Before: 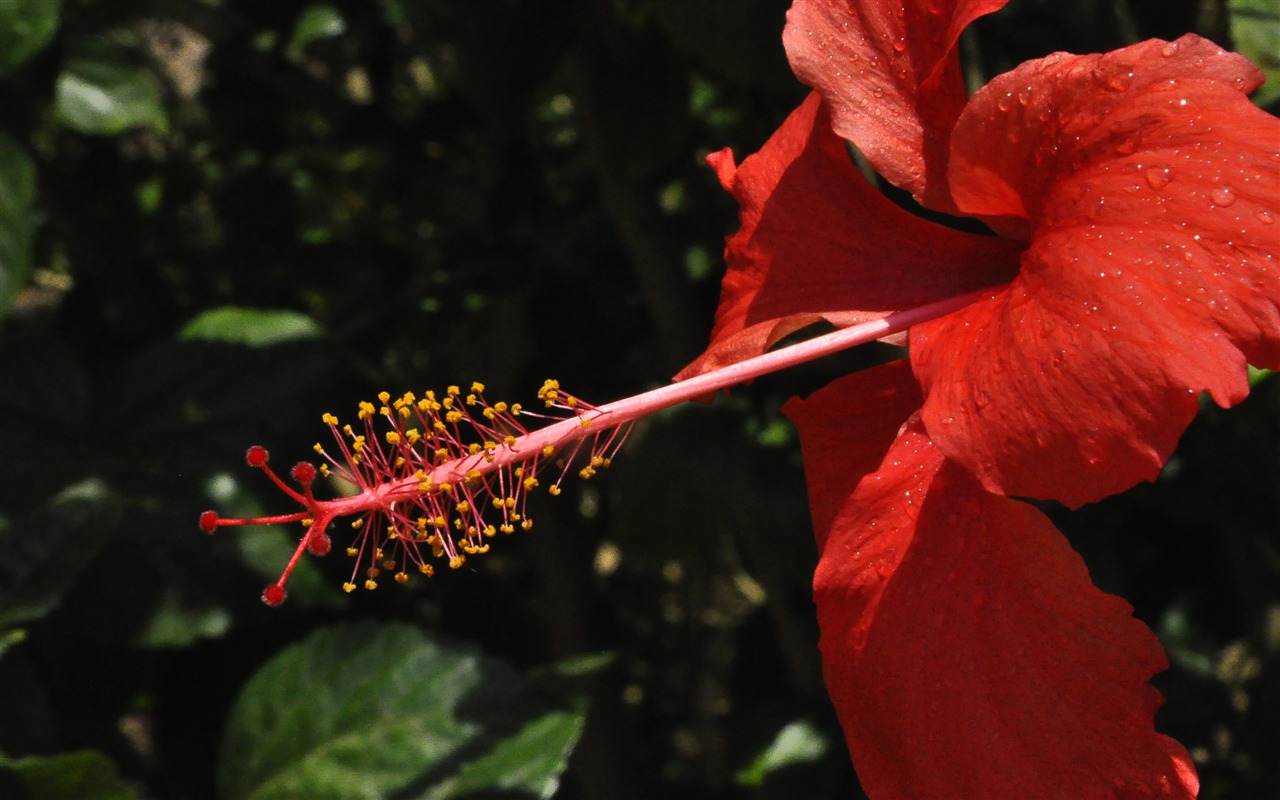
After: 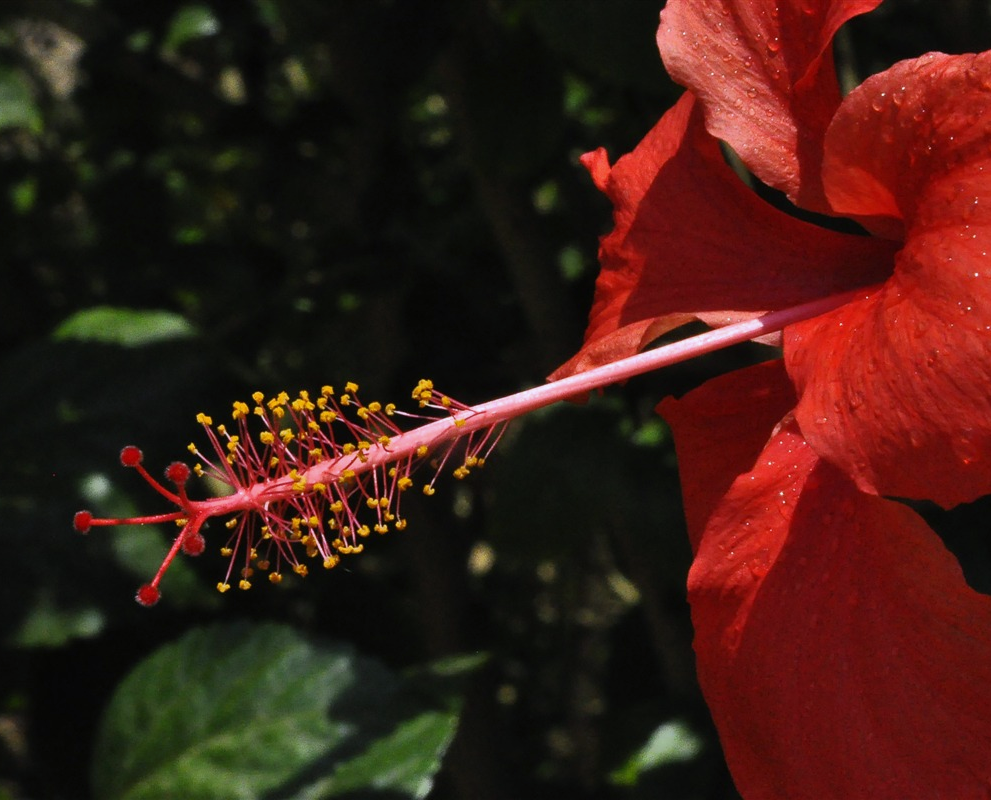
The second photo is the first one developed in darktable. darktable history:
white balance: red 0.954, blue 1.079
crop: left 9.88%, right 12.664%
